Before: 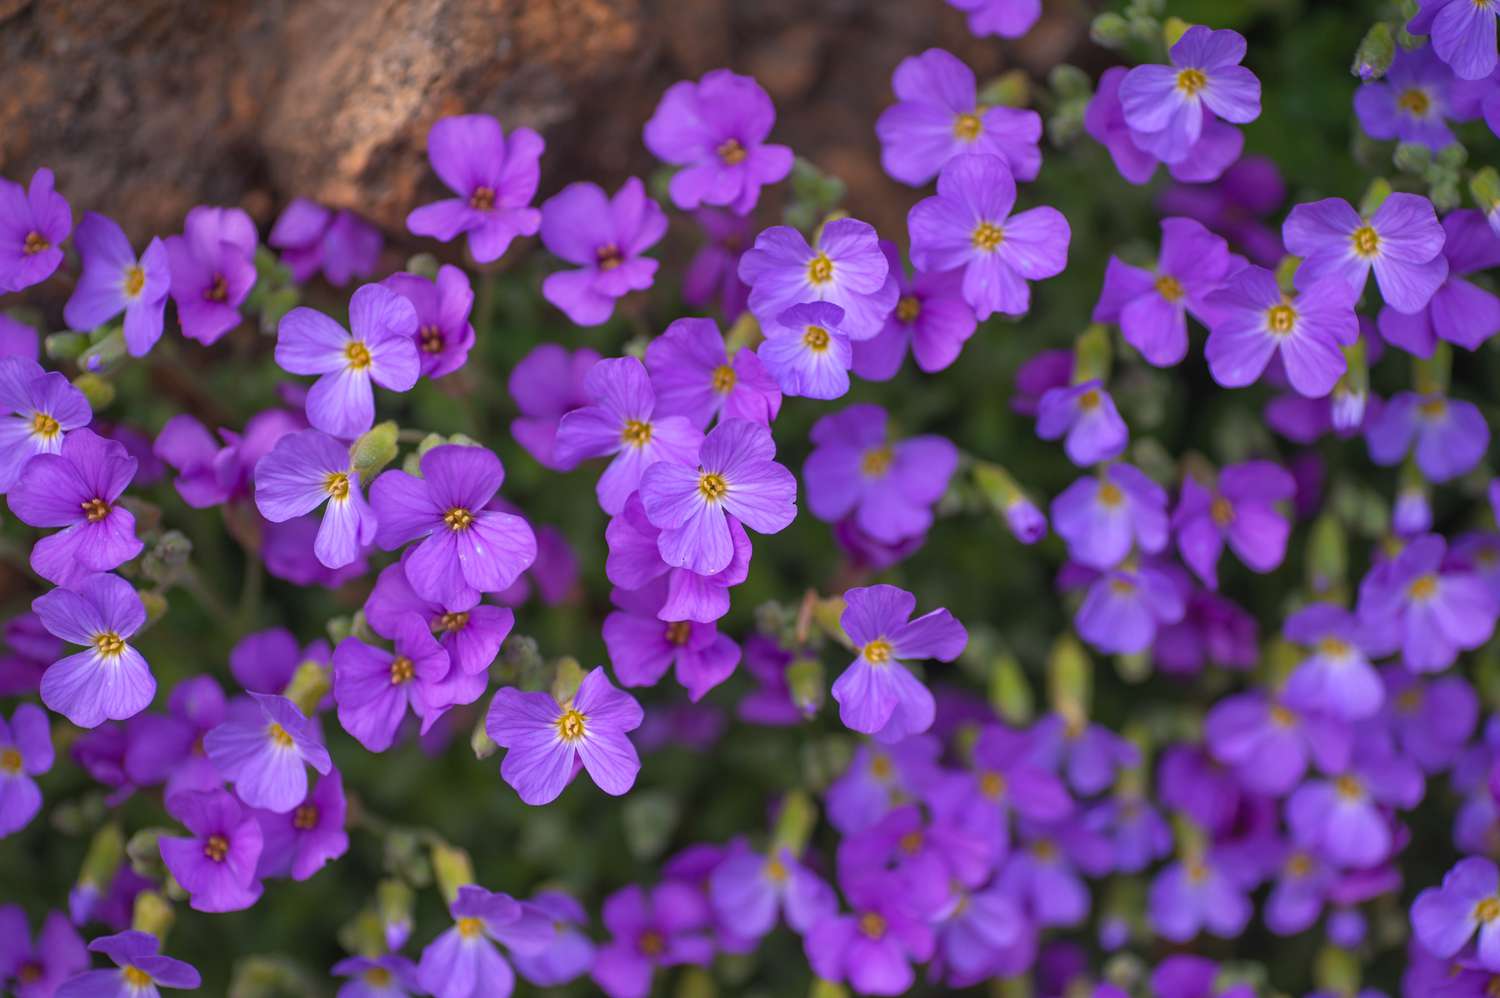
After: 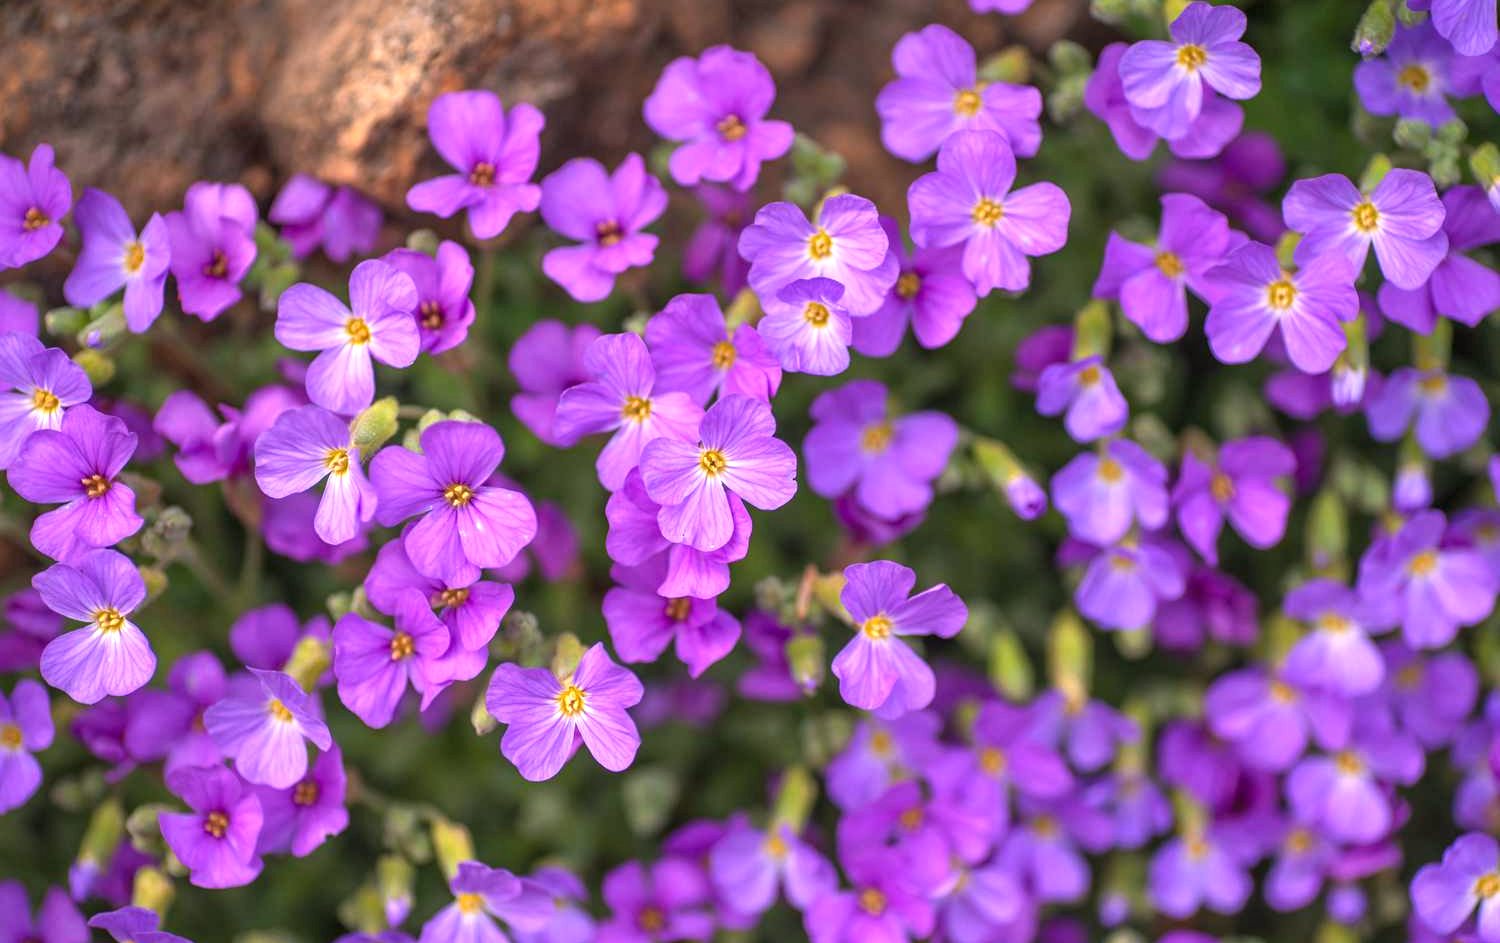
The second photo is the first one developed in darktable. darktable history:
exposure: exposure 0.74 EV, compensate highlight preservation false
local contrast: on, module defaults
white balance: red 1.045, blue 0.932
crop and rotate: top 2.479%, bottom 3.018%
vignetting: fall-off start 116.67%, fall-off radius 59.26%, brightness -0.31, saturation -0.056
